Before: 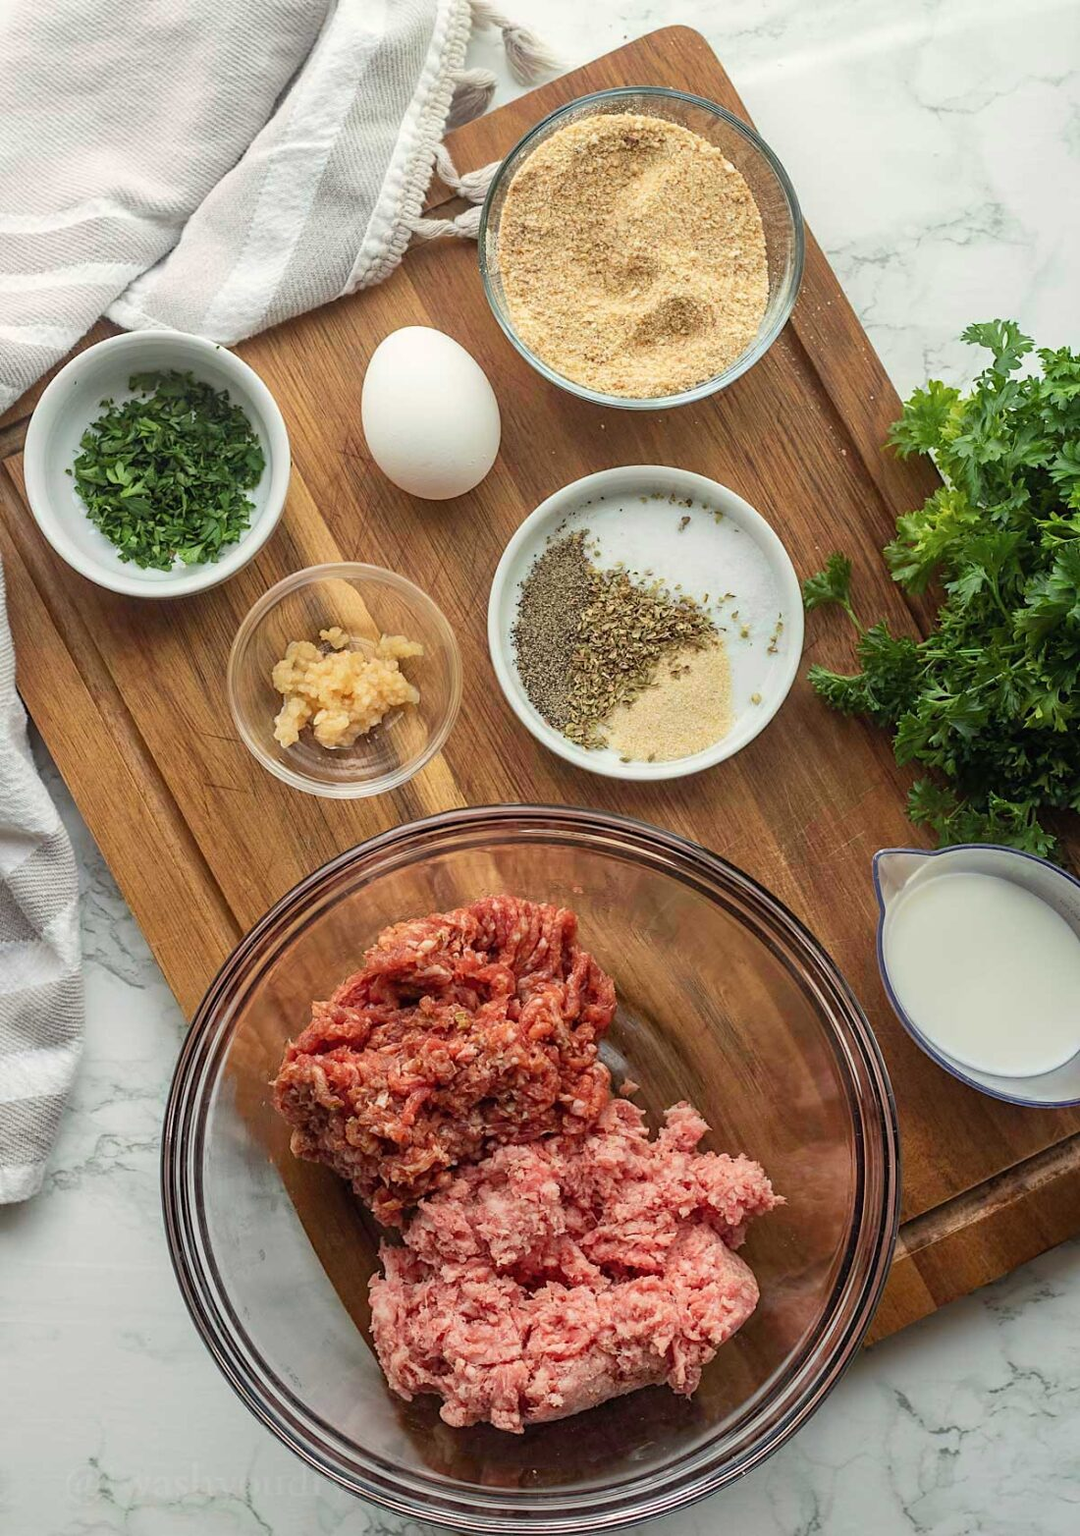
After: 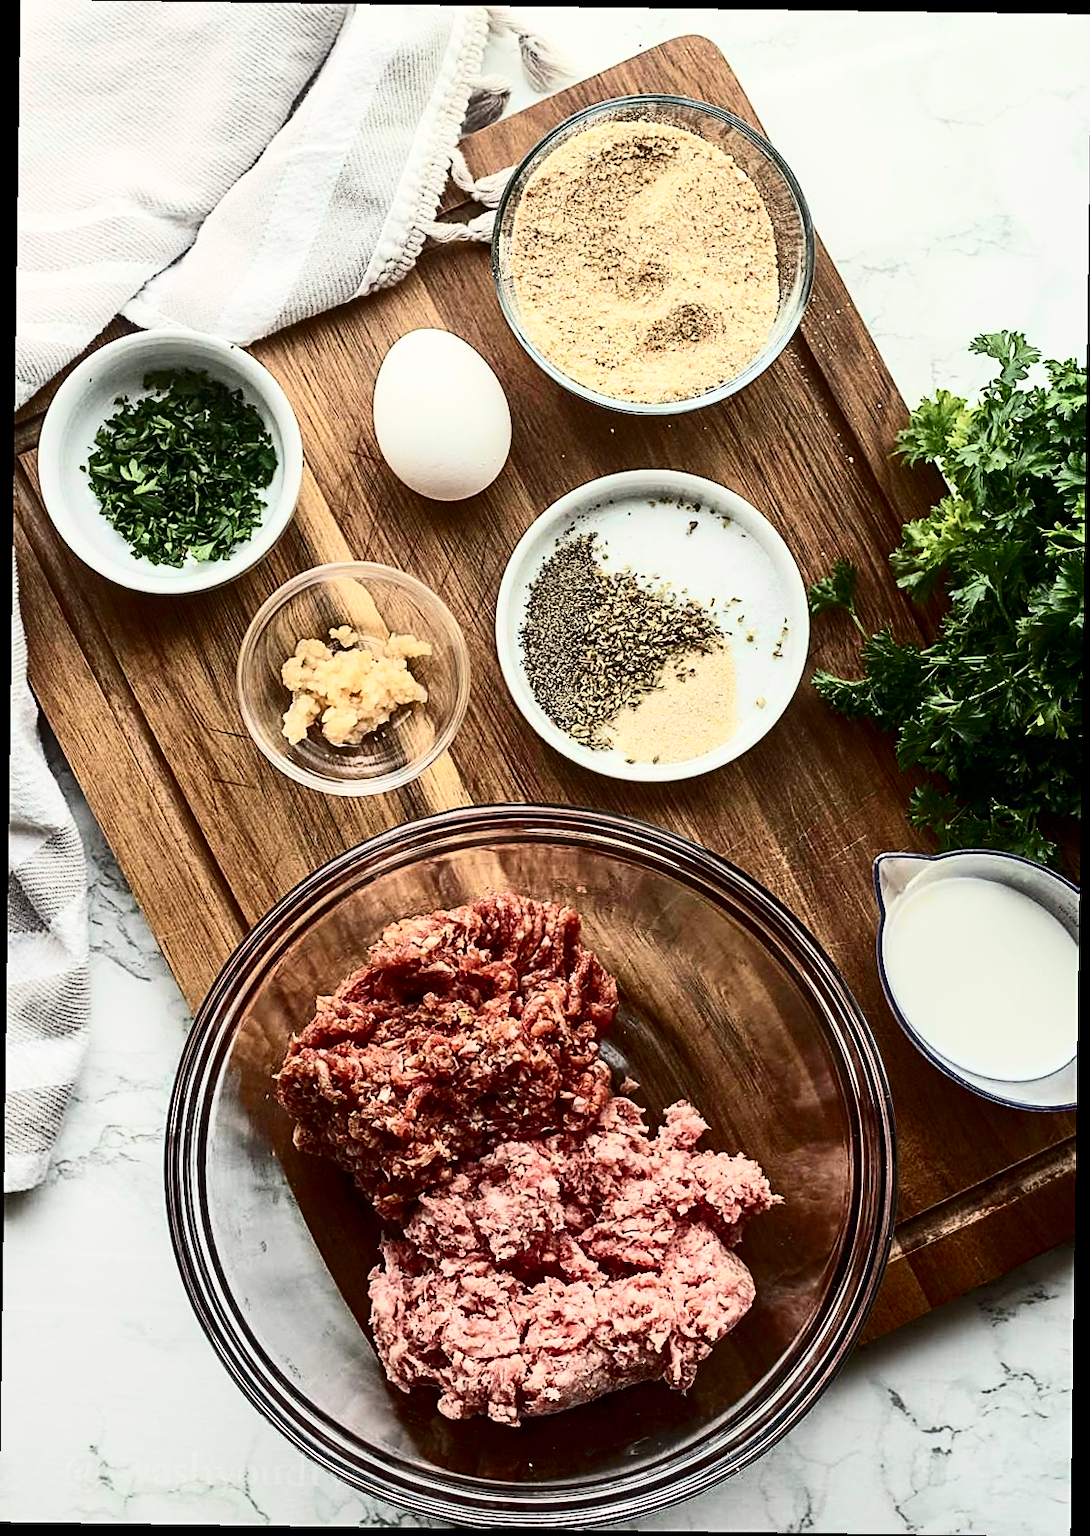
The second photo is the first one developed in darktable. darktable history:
rotate and perspective: rotation 0.8°, automatic cropping off
contrast brightness saturation: contrast 0.5, saturation -0.1
exposure: black level correction 0.001, compensate highlight preservation false
sharpen: on, module defaults
